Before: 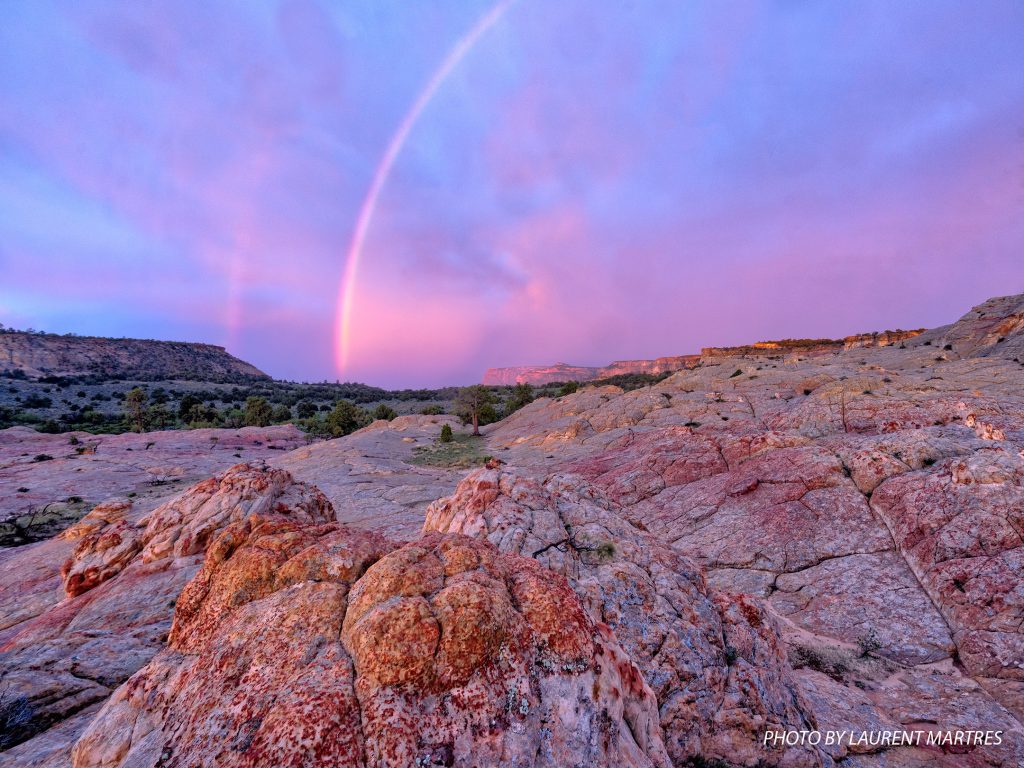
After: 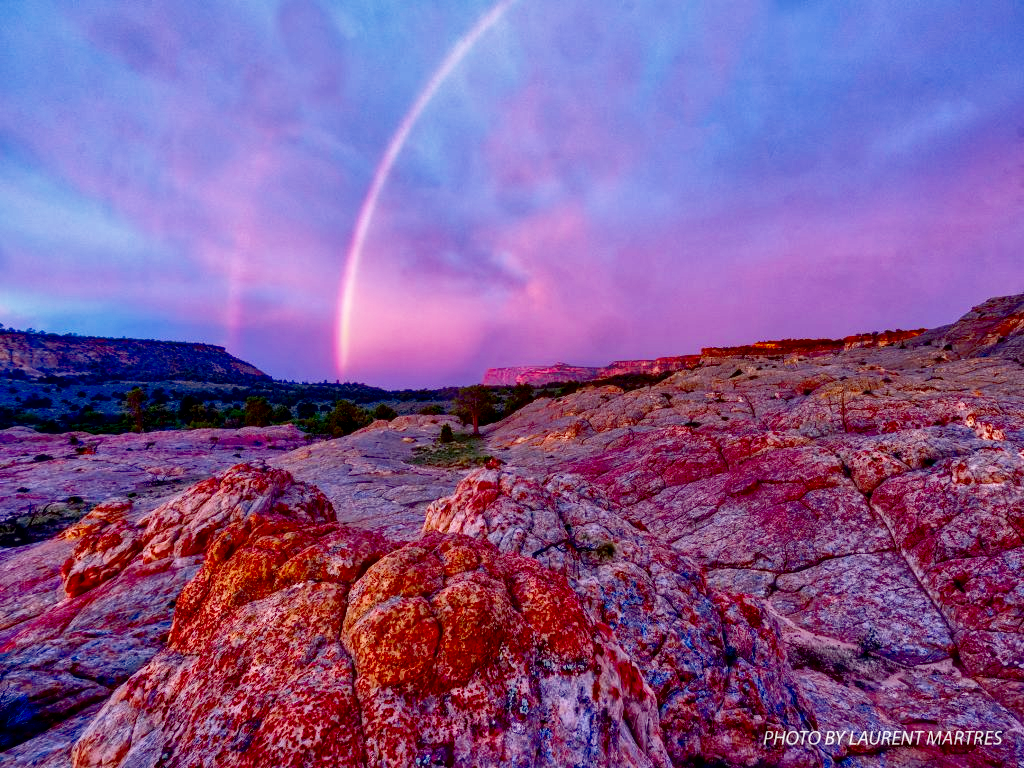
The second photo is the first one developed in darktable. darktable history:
local contrast: on, module defaults
shadows and highlights: shadows 36.76, highlights -27.25, soften with gaussian
base curve: curves: ch0 [(0, 0.007) (0.028, 0.063) (0.121, 0.311) (0.46, 0.743) (0.859, 0.957) (1, 1)], preserve colors none
contrast brightness saturation: brightness -0.986, saturation 0.983
